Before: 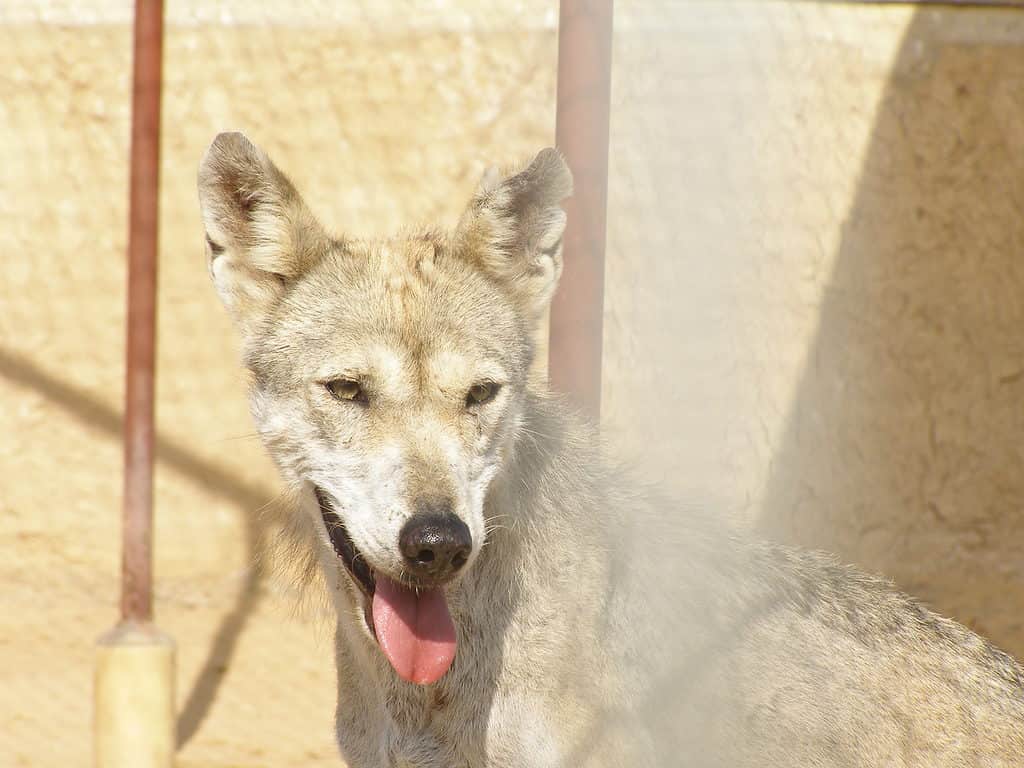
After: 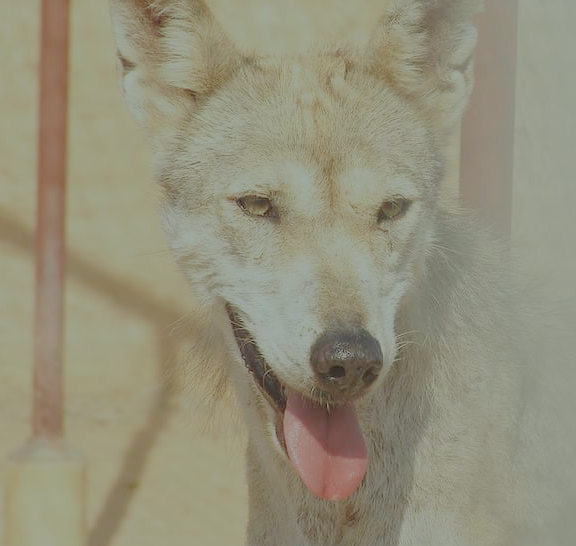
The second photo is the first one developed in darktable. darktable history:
color correction: highlights a* -6.92, highlights b* 0.875
crop: left 8.773%, top 24.061%, right 34.416%, bottom 4.746%
filmic rgb: black relative exposure -13.9 EV, white relative exposure 7.98 EV, hardness 3.74, latitude 49.81%, contrast 0.509
color calibration: illuminant same as pipeline (D50), adaptation XYZ, x 0.346, y 0.358, temperature 5021.99 K
